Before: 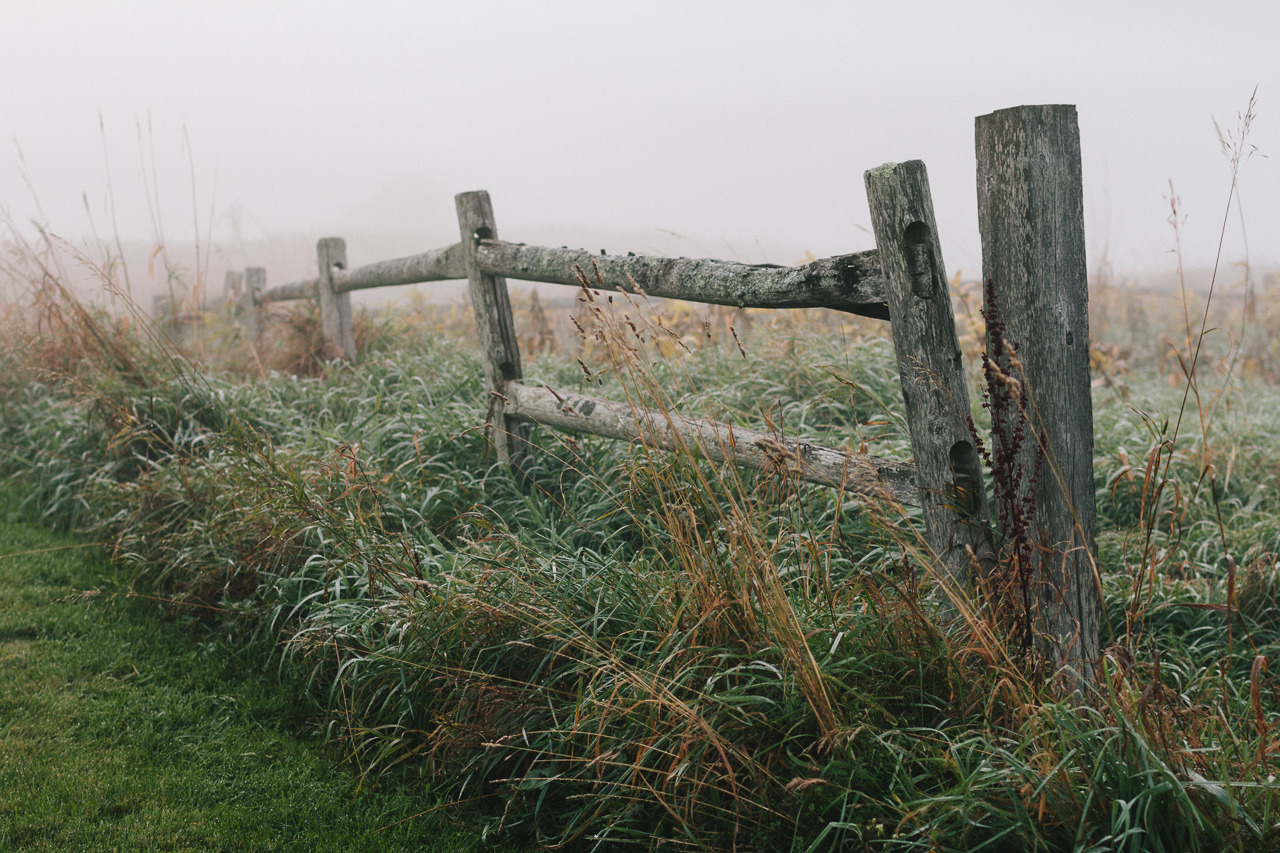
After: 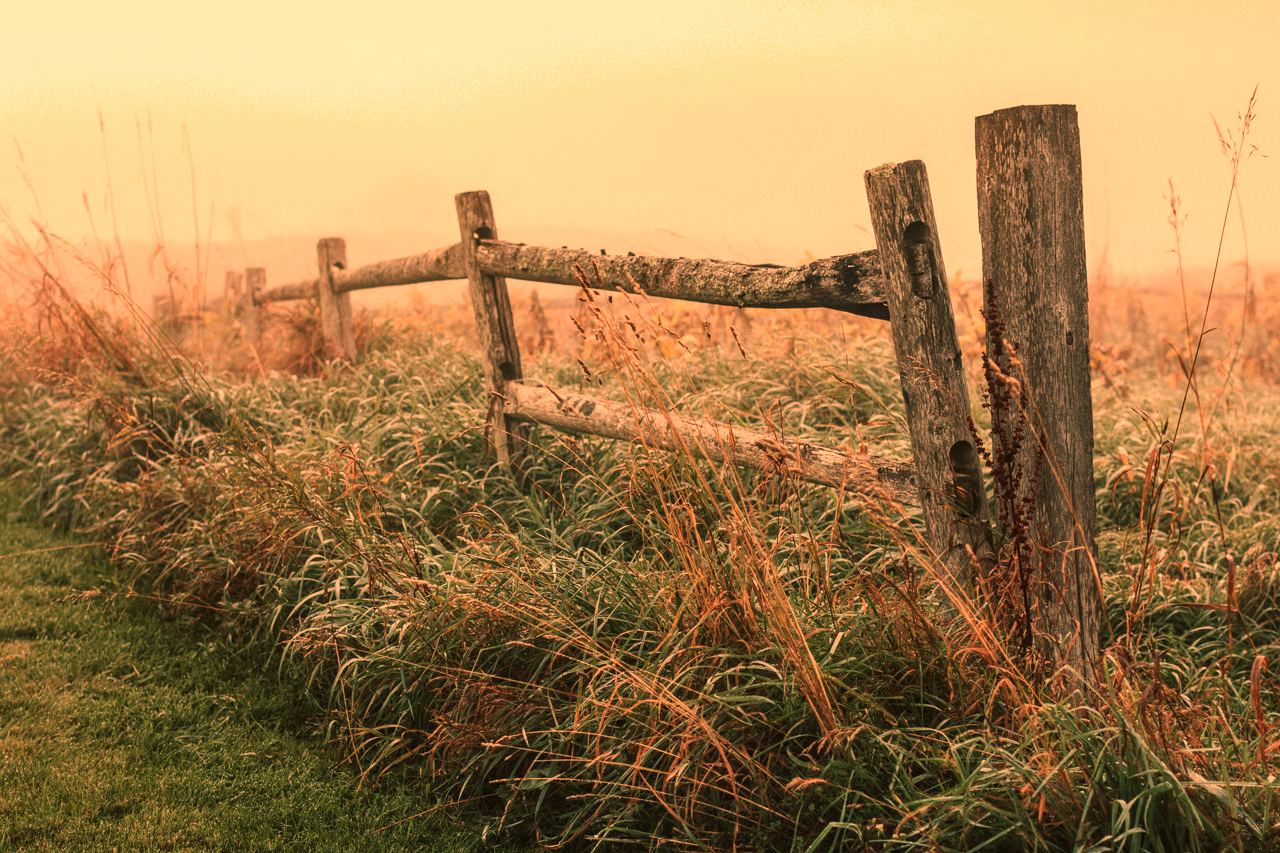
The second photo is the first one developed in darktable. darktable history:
local contrast: on, module defaults
color zones: curves: ch0 [(0, 0.5) (0.143, 0.5) (0.286, 0.5) (0.429, 0.5) (0.571, 0.5) (0.714, 0.476) (0.857, 0.5) (1, 0.5)]; ch2 [(0, 0.5) (0.143, 0.5) (0.286, 0.5) (0.429, 0.5) (0.571, 0.5) (0.714, 0.487) (0.857, 0.5) (1, 0.5)]
white balance: red 1.467, blue 0.684
shadows and highlights: radius 125.46, shadows 30.51, highlights -30.51, low approximation 0.01, soften with gaussian
